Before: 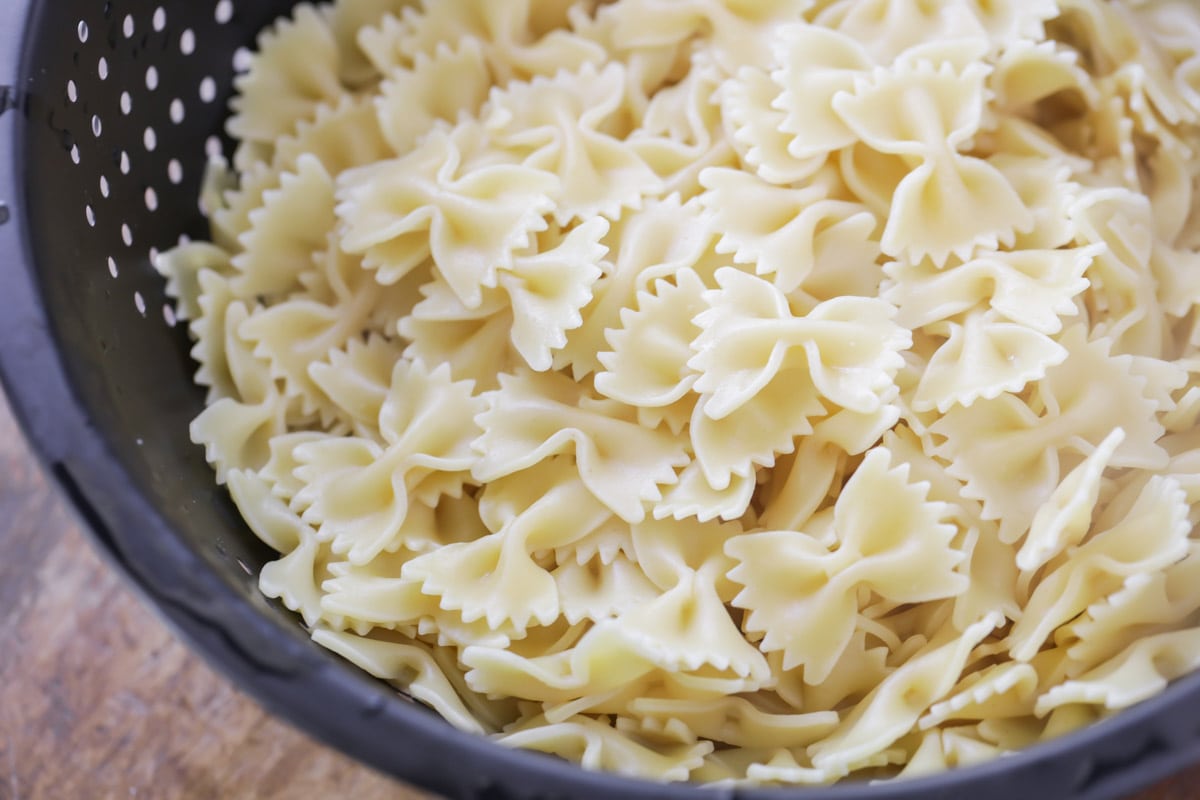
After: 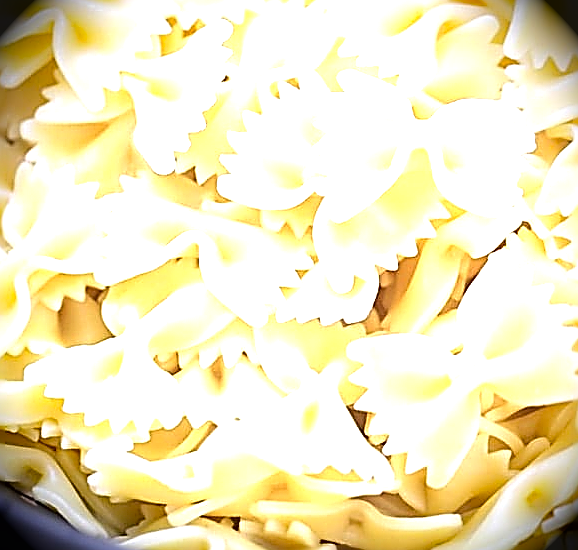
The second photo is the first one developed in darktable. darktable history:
exposure: black level correction 0.001, exposure 1.719 EV, compensate highlight preservation false
crop: left 31.417%, top 24.728%, right 20.377%, bottom 6.499%
sharpen: amount 1.859
contrast brightness saturation: contrast 0.051
vignetting: brightness -0.996, saturation 0.49
